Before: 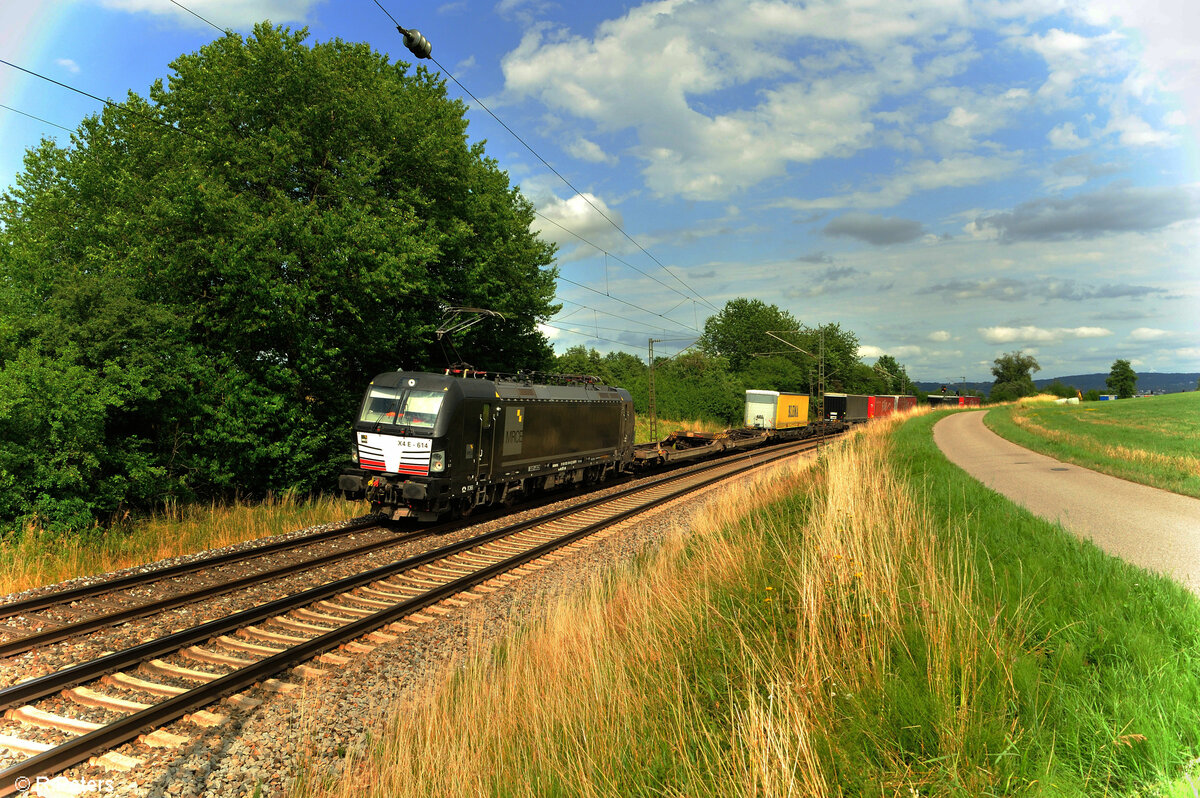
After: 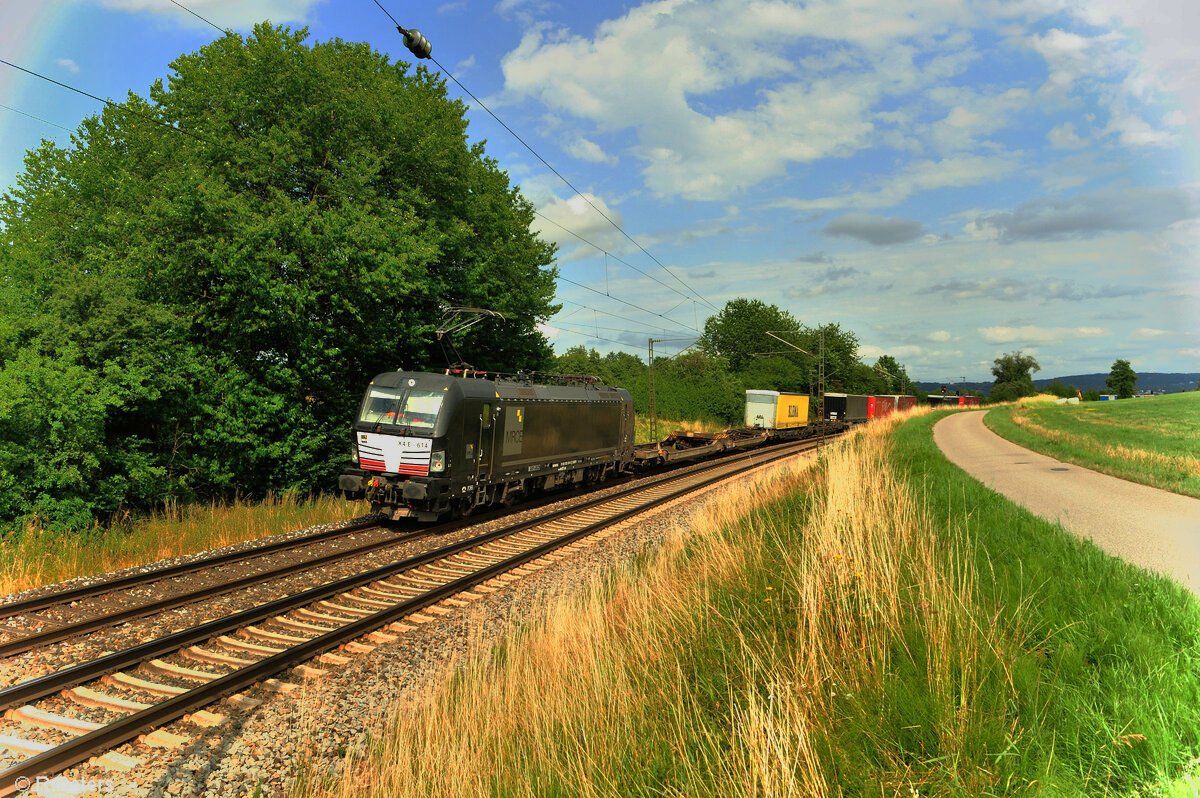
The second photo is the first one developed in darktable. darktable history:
tone equalizer: -7 EV -0.624 EV, -6 EV 0.992 EV, -5 EV -0.447 EV, -4 EV 0.441 EV, -3 EV 0.41 EV, -2 EV 0.152 EV, -1 EV -0.157 EV, +0 EV -0.4 EV, smoothing diameter 24.86%, edges refinement/feathering 14.45, preserve details guided filter
